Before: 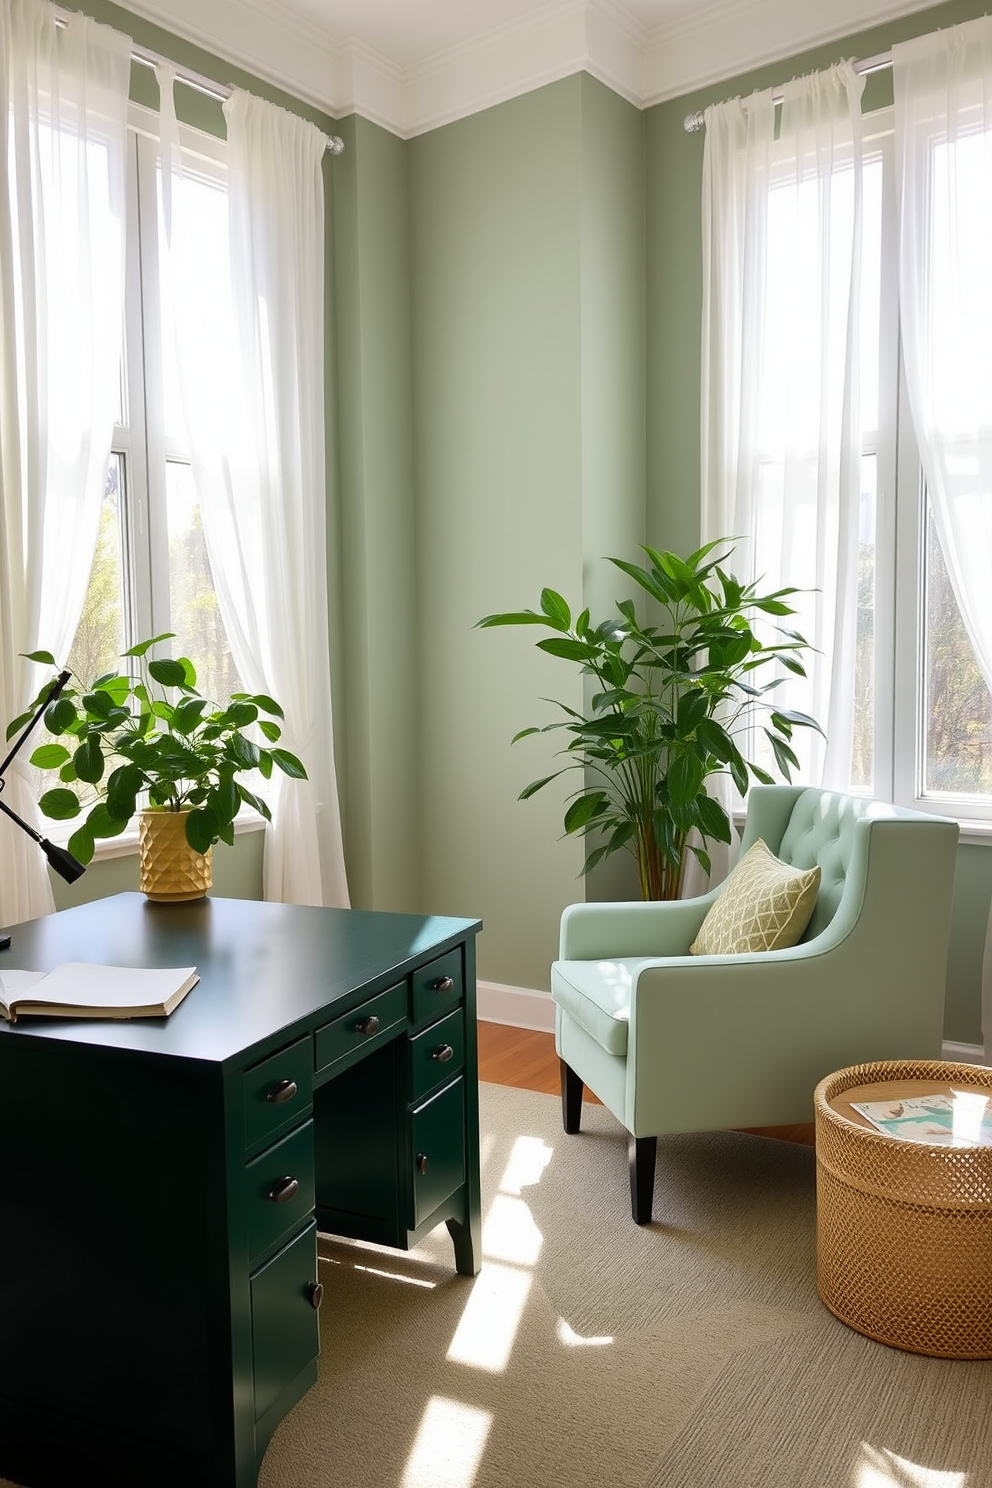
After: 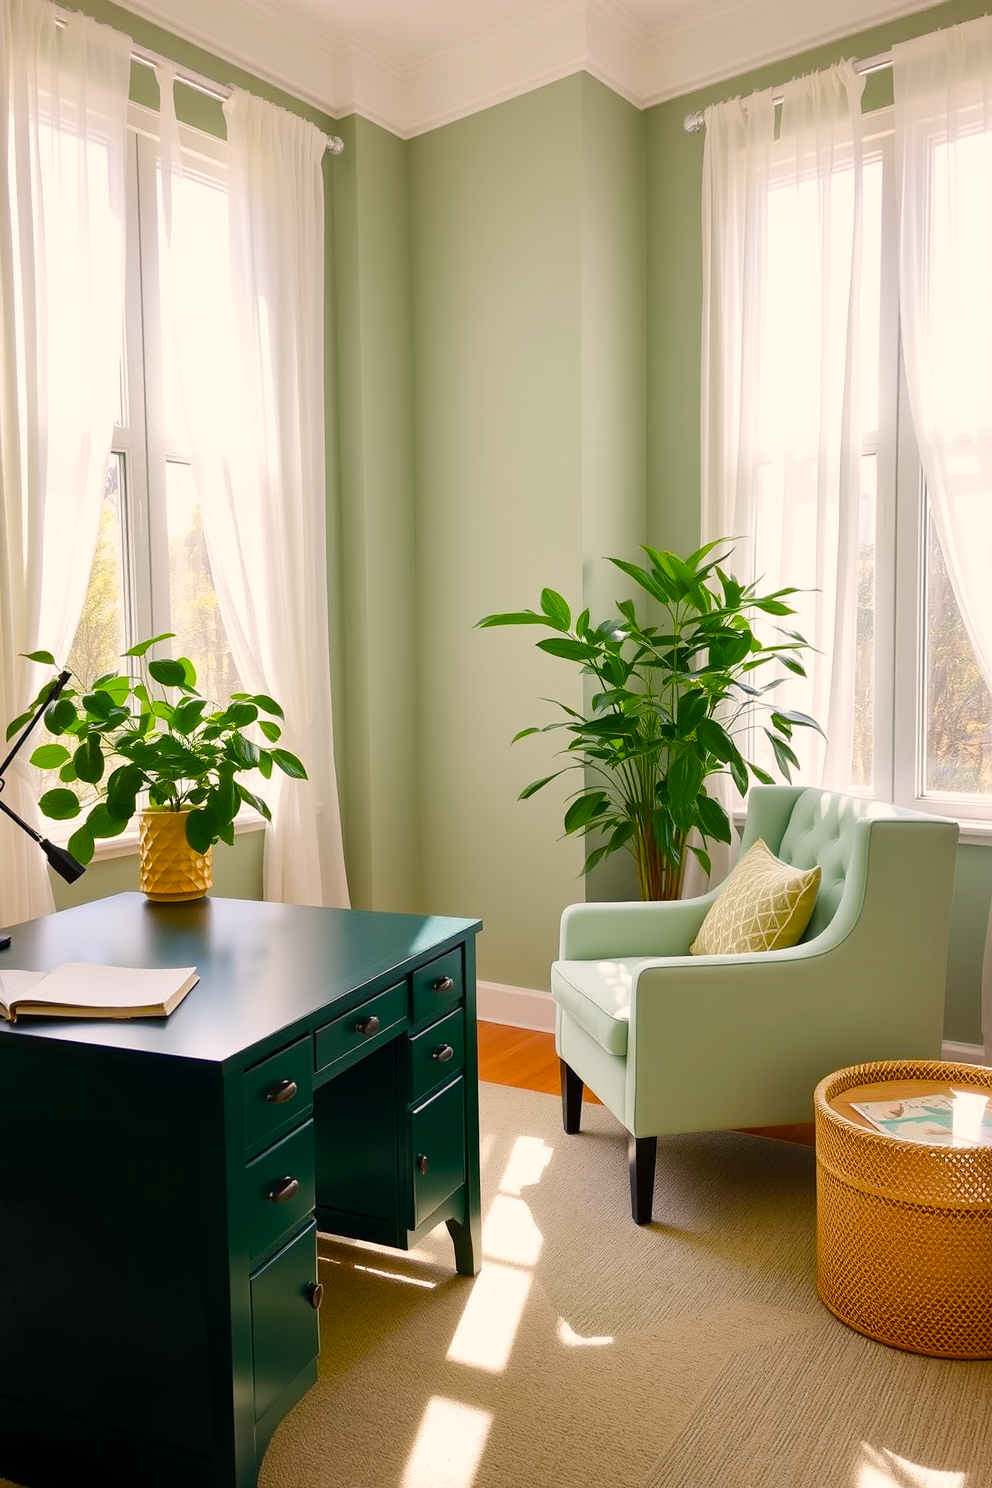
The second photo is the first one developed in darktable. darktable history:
color balance rgb: shadows lift › chroma 2.952%, shadows lift › hue 278.27°, highlights gain › chroma 3.083%, highlights gain › hue 60.19°, perceptual saturation grading › global saturation 38.931%, perceptual saturation grading › highlights -50.034%, perceptual saturation grading › shadows 30.074%, perceptual brilliance grading › mid-tones 10.109%, perceptual brilliance grading › shadows 14.851%
contrast brightness saturation: saturation 0.12
